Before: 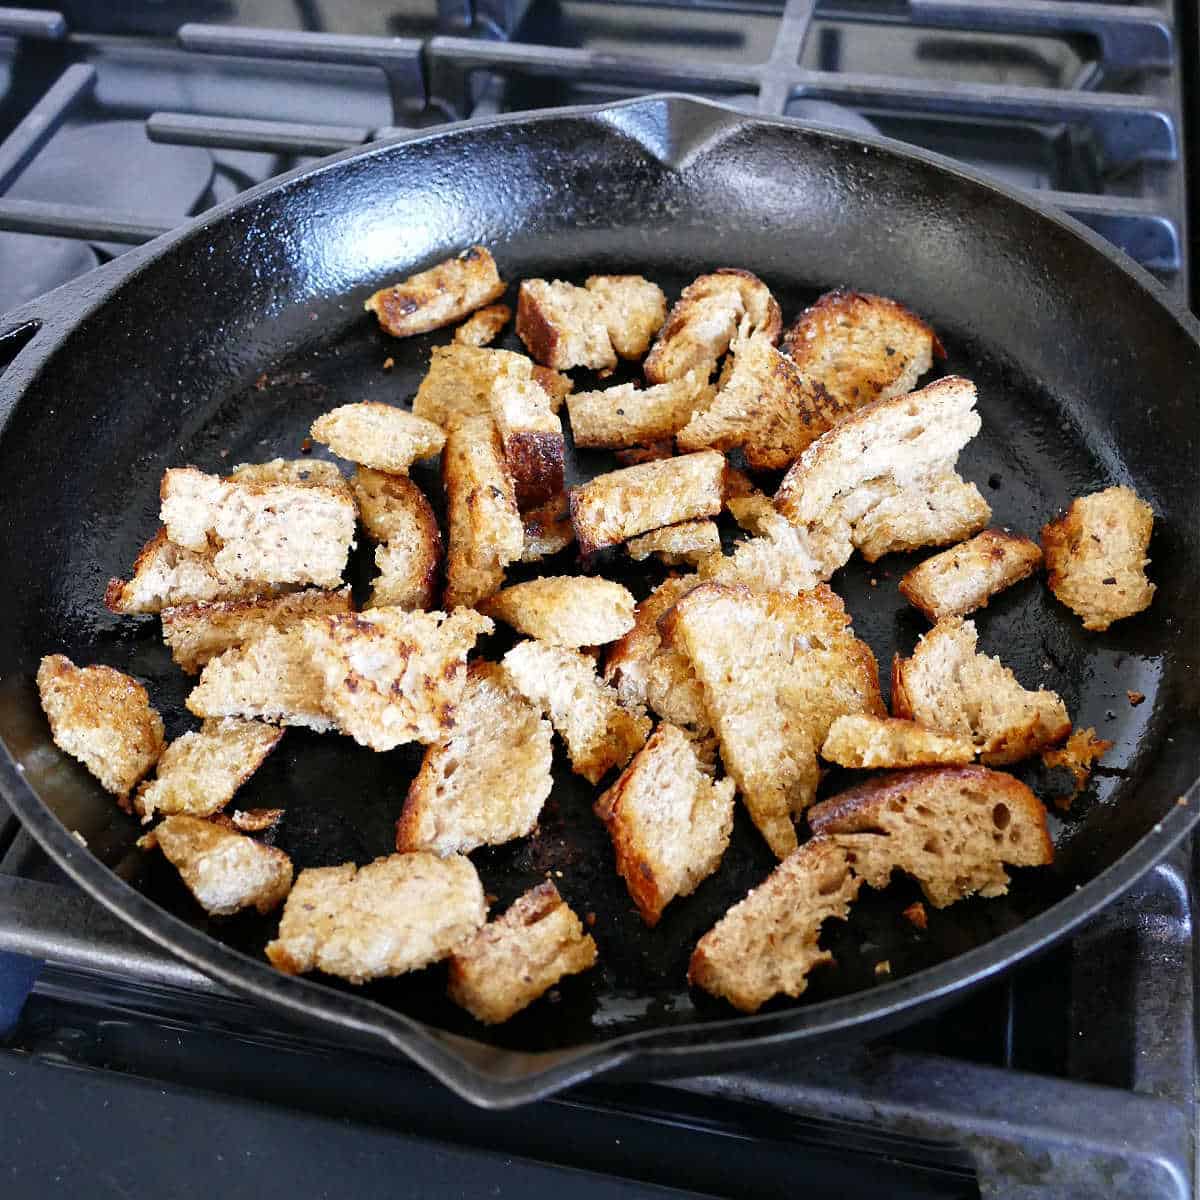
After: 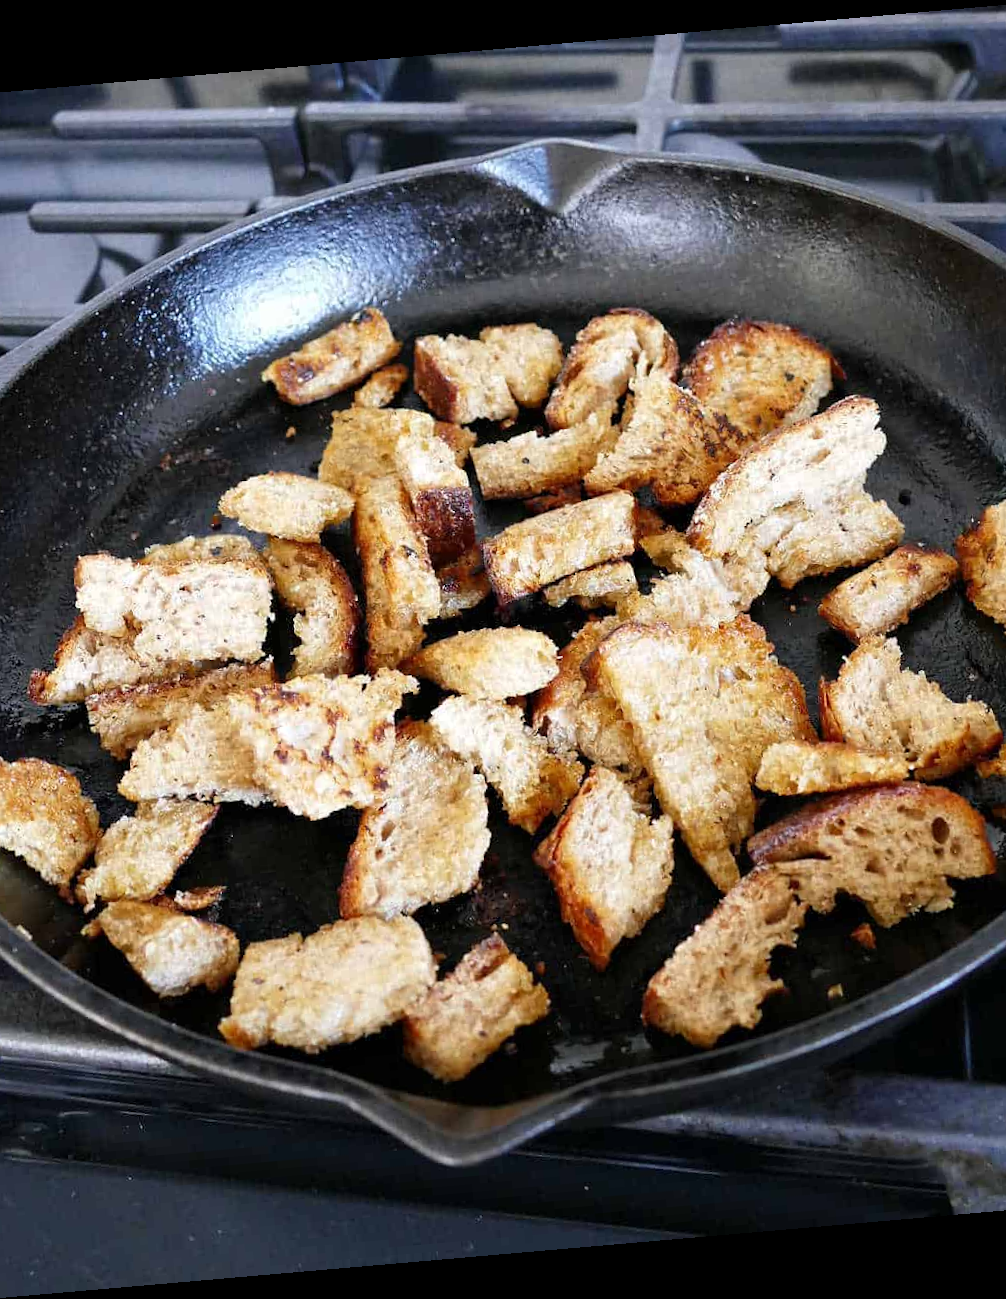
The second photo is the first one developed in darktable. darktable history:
rotate and perspective: rotation -4.98°, automatic cropping off
crop: left 9.88%, right 12.664%
